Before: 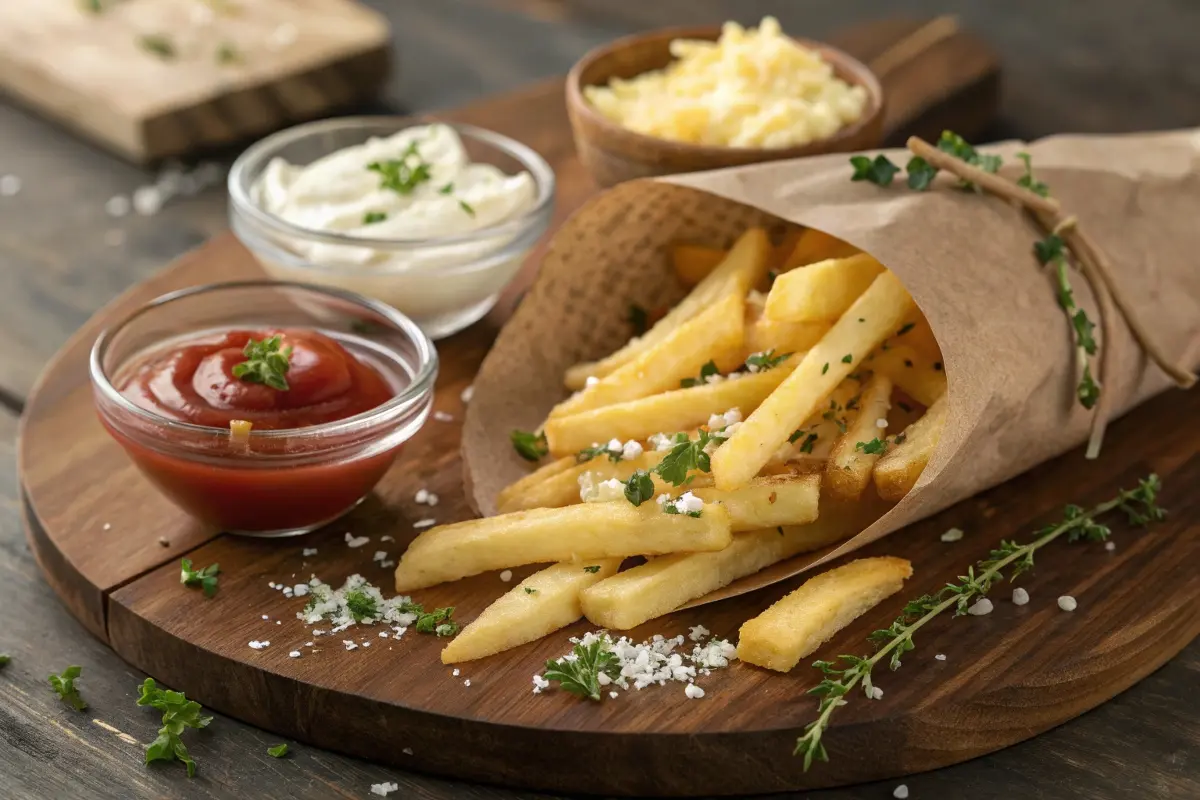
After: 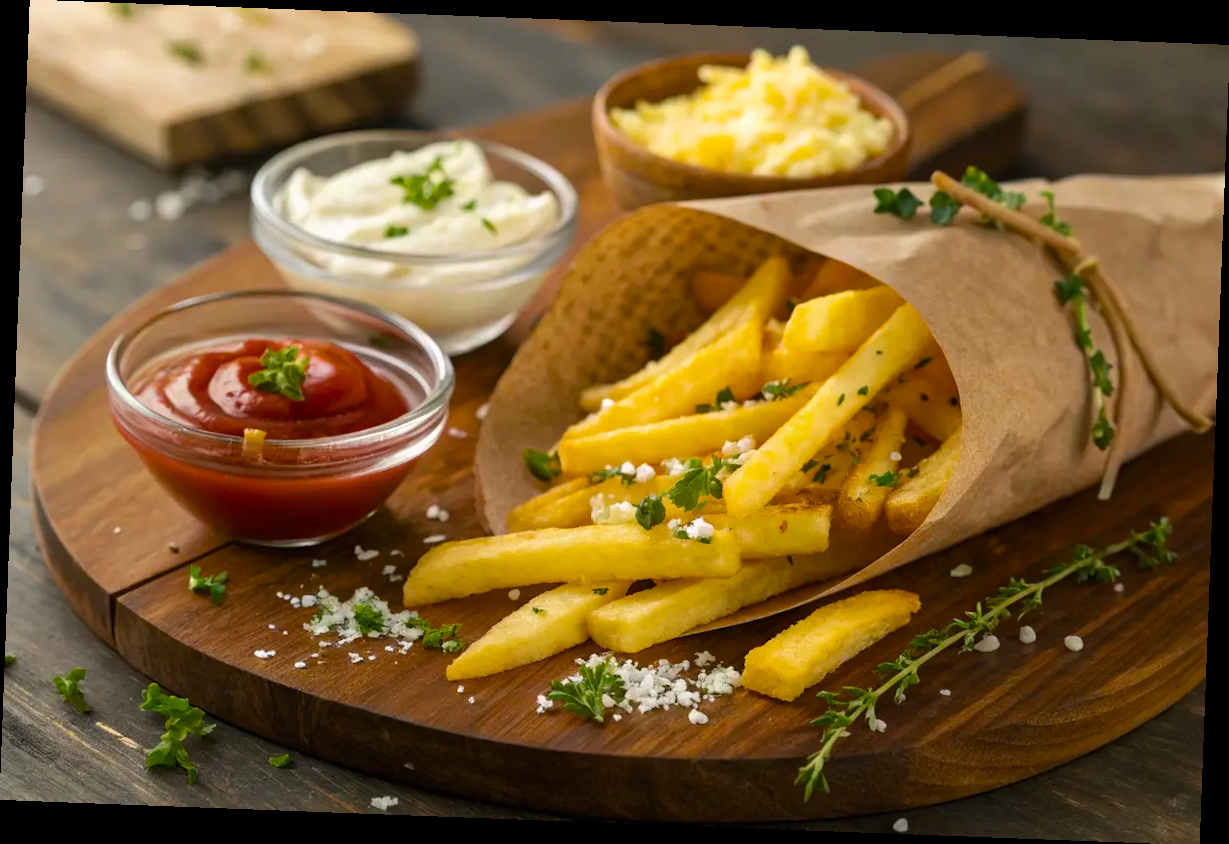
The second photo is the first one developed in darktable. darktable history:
white balance: emerald 1
color balance rgb: perceptual saturation grading › global saturation 30%, global vibrance 20%
rotate and perspective: rotation 2.17°, automatic cropping off
